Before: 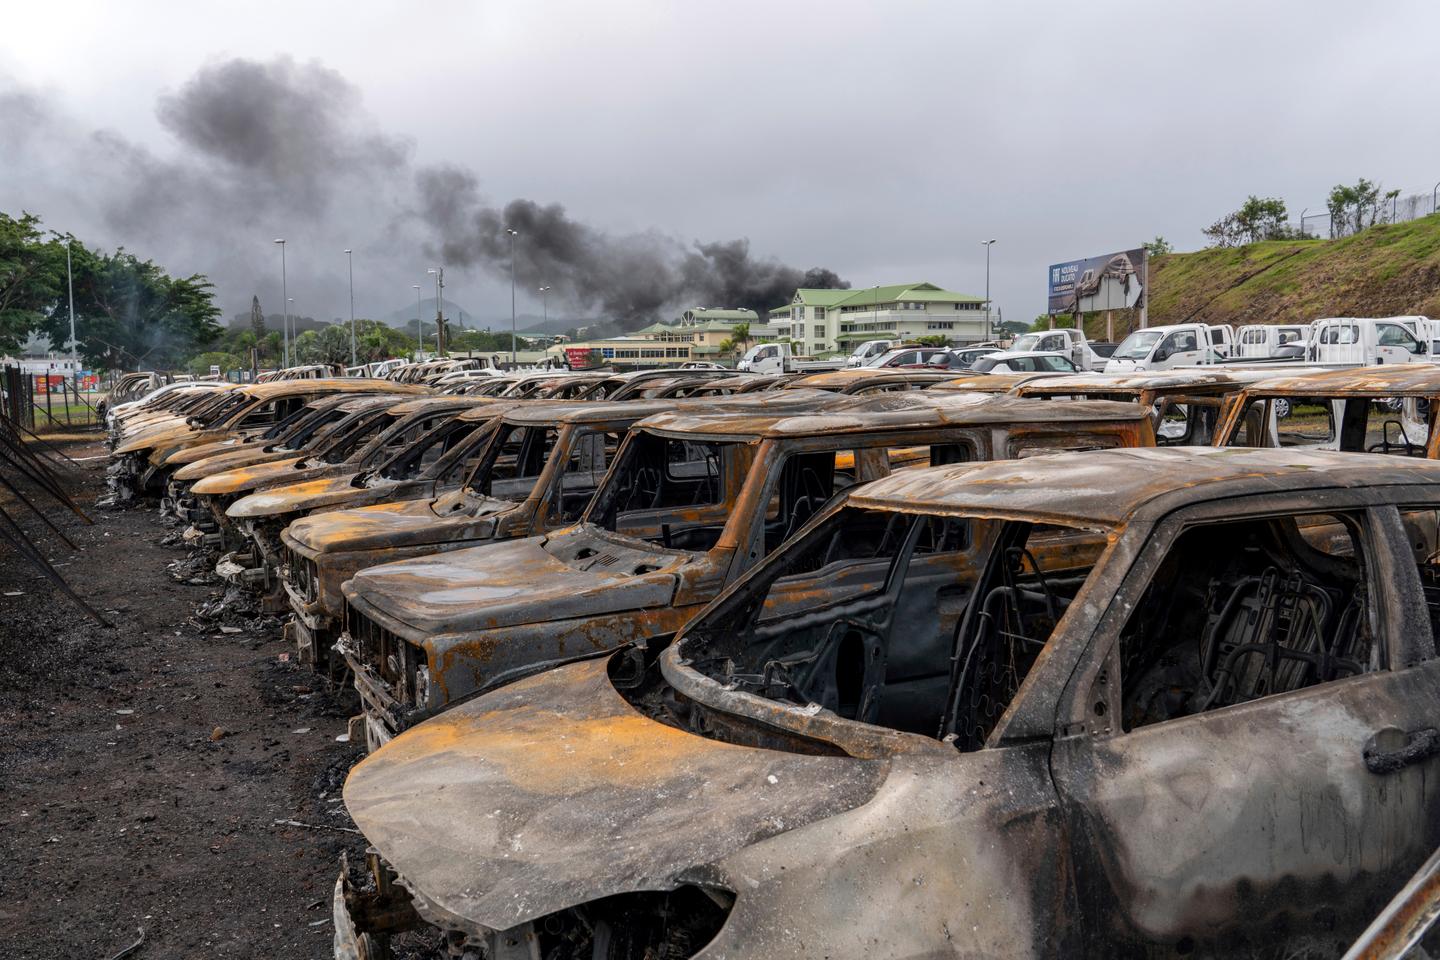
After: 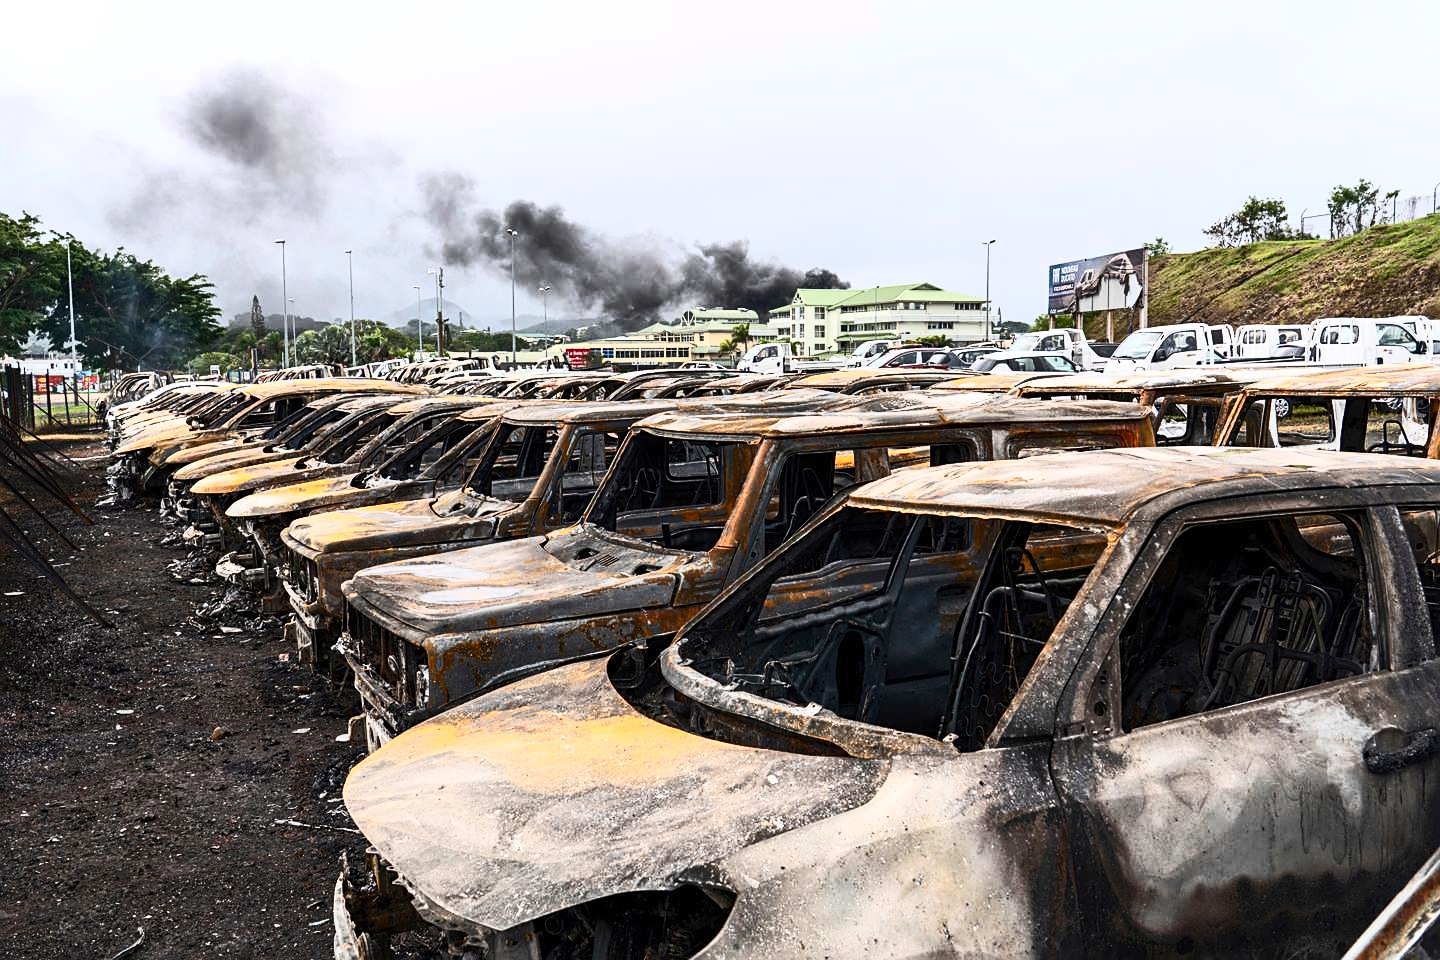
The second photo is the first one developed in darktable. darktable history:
sharpen: on, module defaults
contrast brightness saturation: contrast 0.605, brightness 0.337, saturation 0.144
